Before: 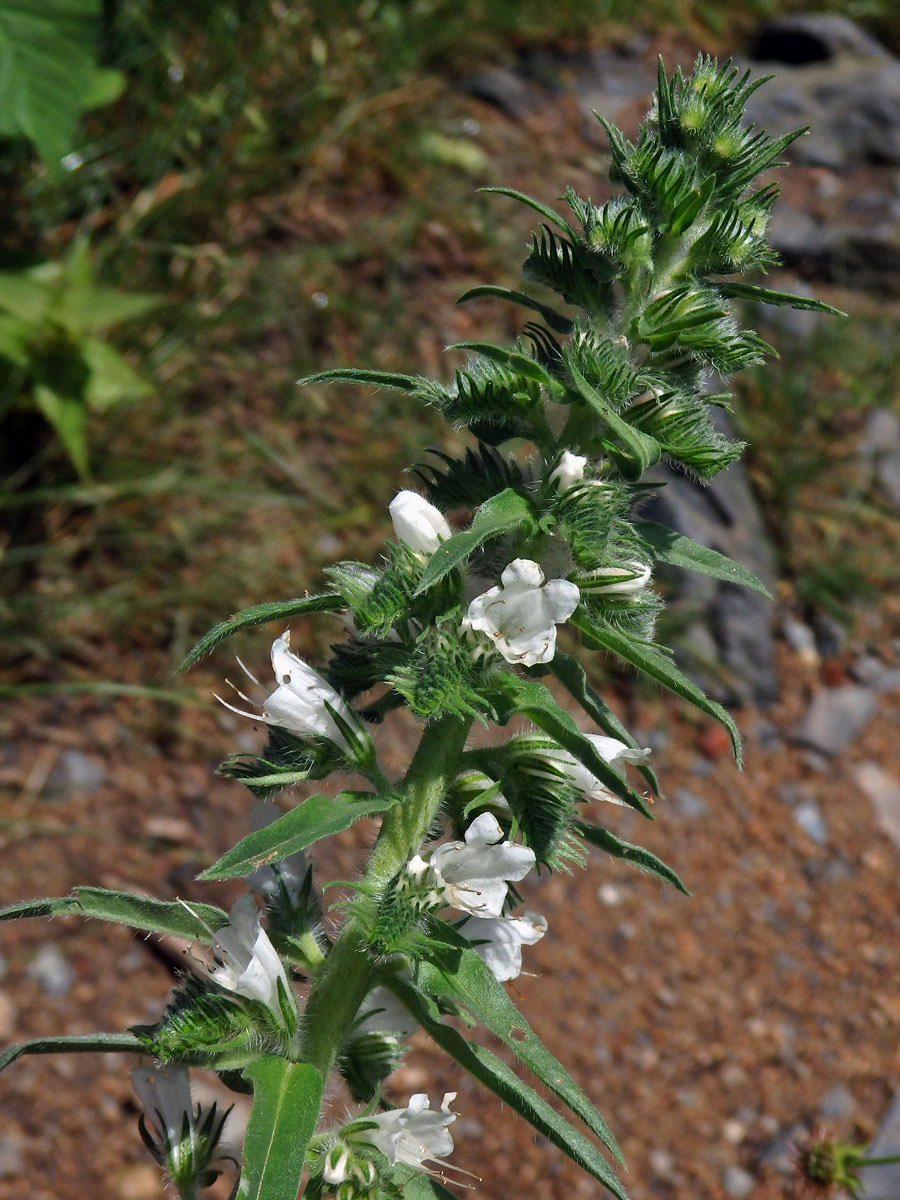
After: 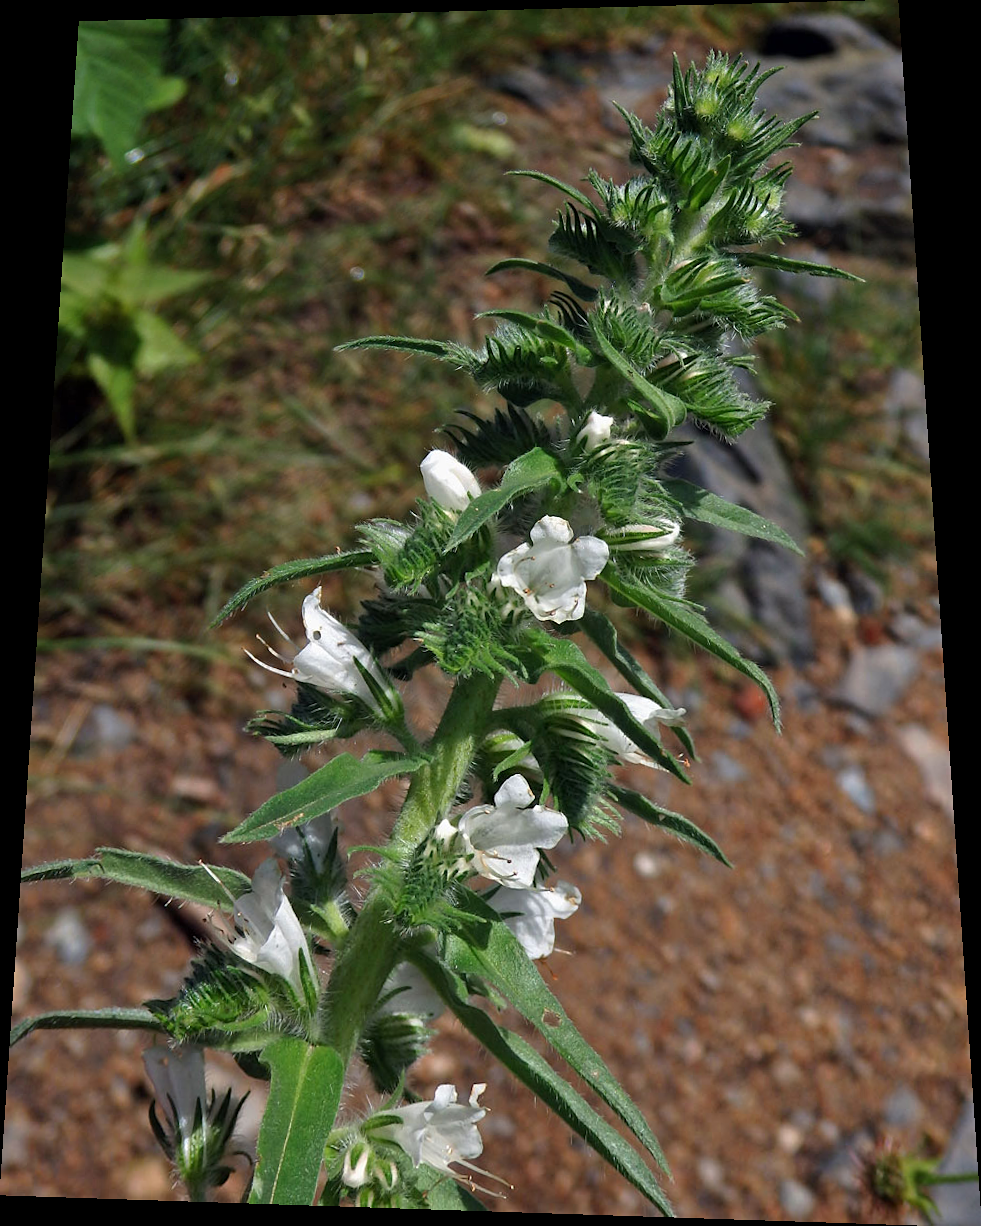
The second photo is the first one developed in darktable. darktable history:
rotate and perspective: rotation 0.128°, lens shift (vertical) -0.181, lens shift (horizontal) -0.044, shear 0.001, automatic cropping off
sharpen: amount 0.2
